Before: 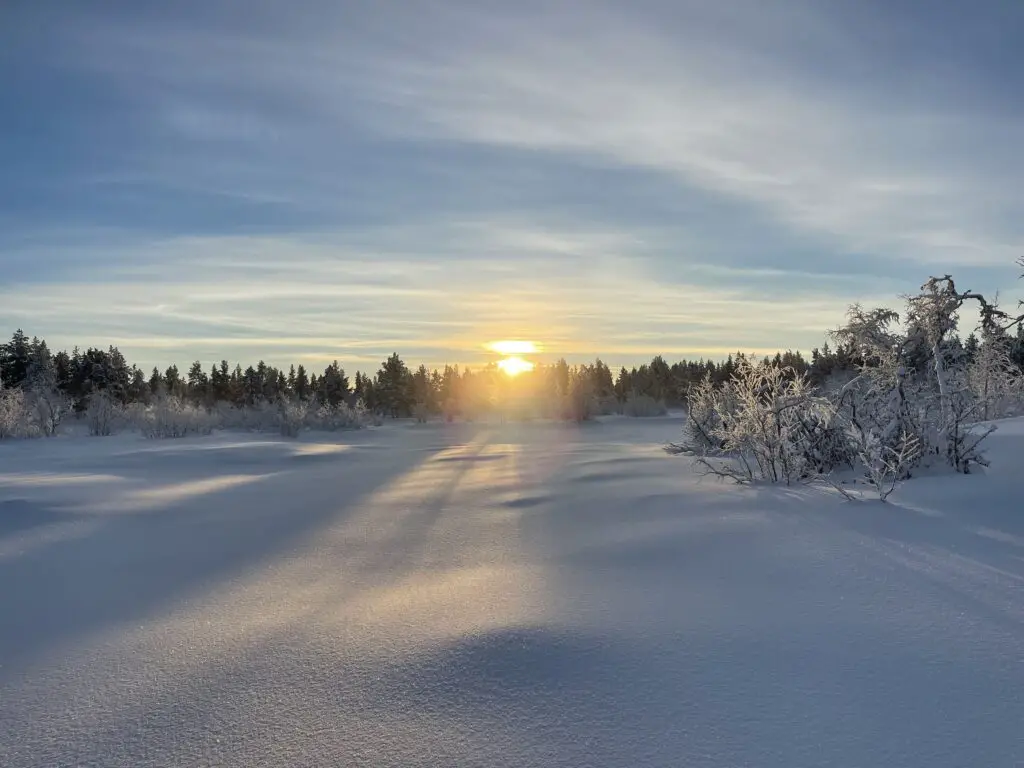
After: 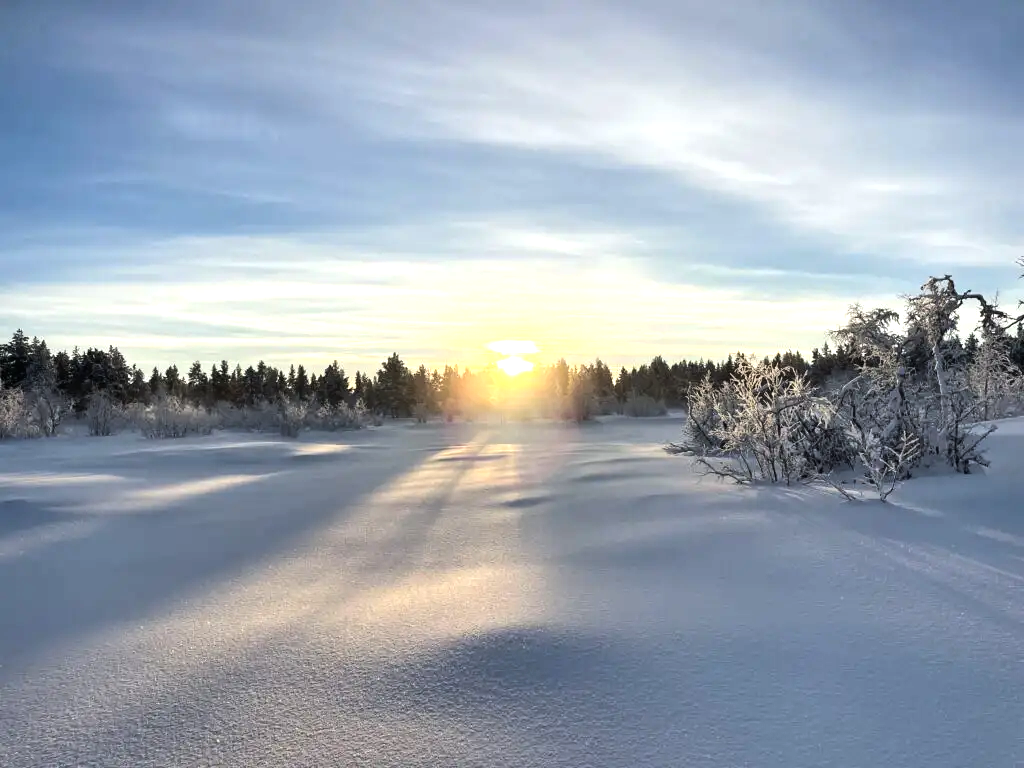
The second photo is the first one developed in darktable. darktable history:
tone equalizer: -8 EV -0.75 EV, -7 EV -0.7 EV, -6 EV -0.6 EV, -5 EV -0.4 EV, -3 EV 0.4 EV, -2 EV 0.6 EV, -1 EV 0.7 EV, +0 EV 0.75 EV, edges refinement/feathering 500, mask exposure compensation -1.57 EV, preserve details no
exposure: exposure 0.207 EV, compensate highlight preservation false
